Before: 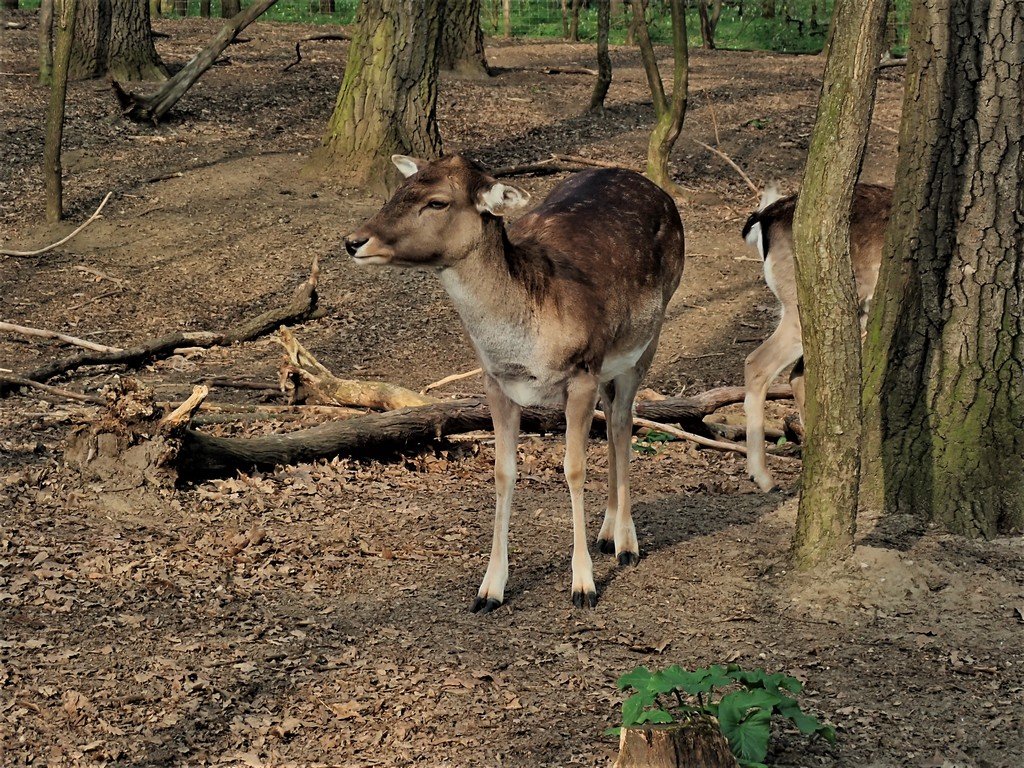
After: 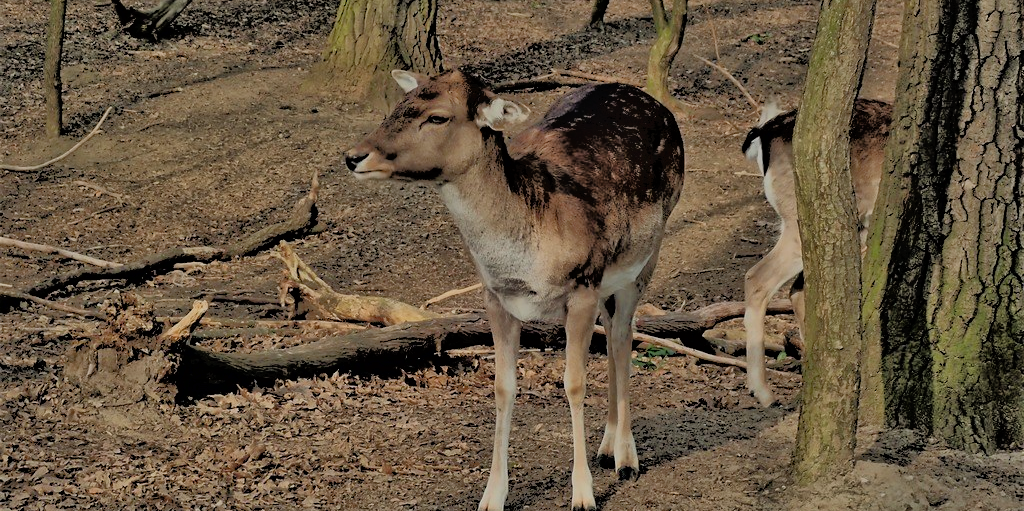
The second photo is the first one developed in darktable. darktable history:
tone equalizer: -7 EV -0.592 EV, -6 EV 1.04 EV, -5 EV -0.449 EV, -4 EV 0.408 EV, -3 EV 0.418 EV, -2 EV 0.128 EV, -1 EV -0.126 EV, +0 EV -0.389 EV
filmic rgb: black relative exposure -6.17 EV, white relative exposure 6.97 EV, hardness 2.26, color science v6 (2022)
crop: top 11.16%, bottom 22.231%
